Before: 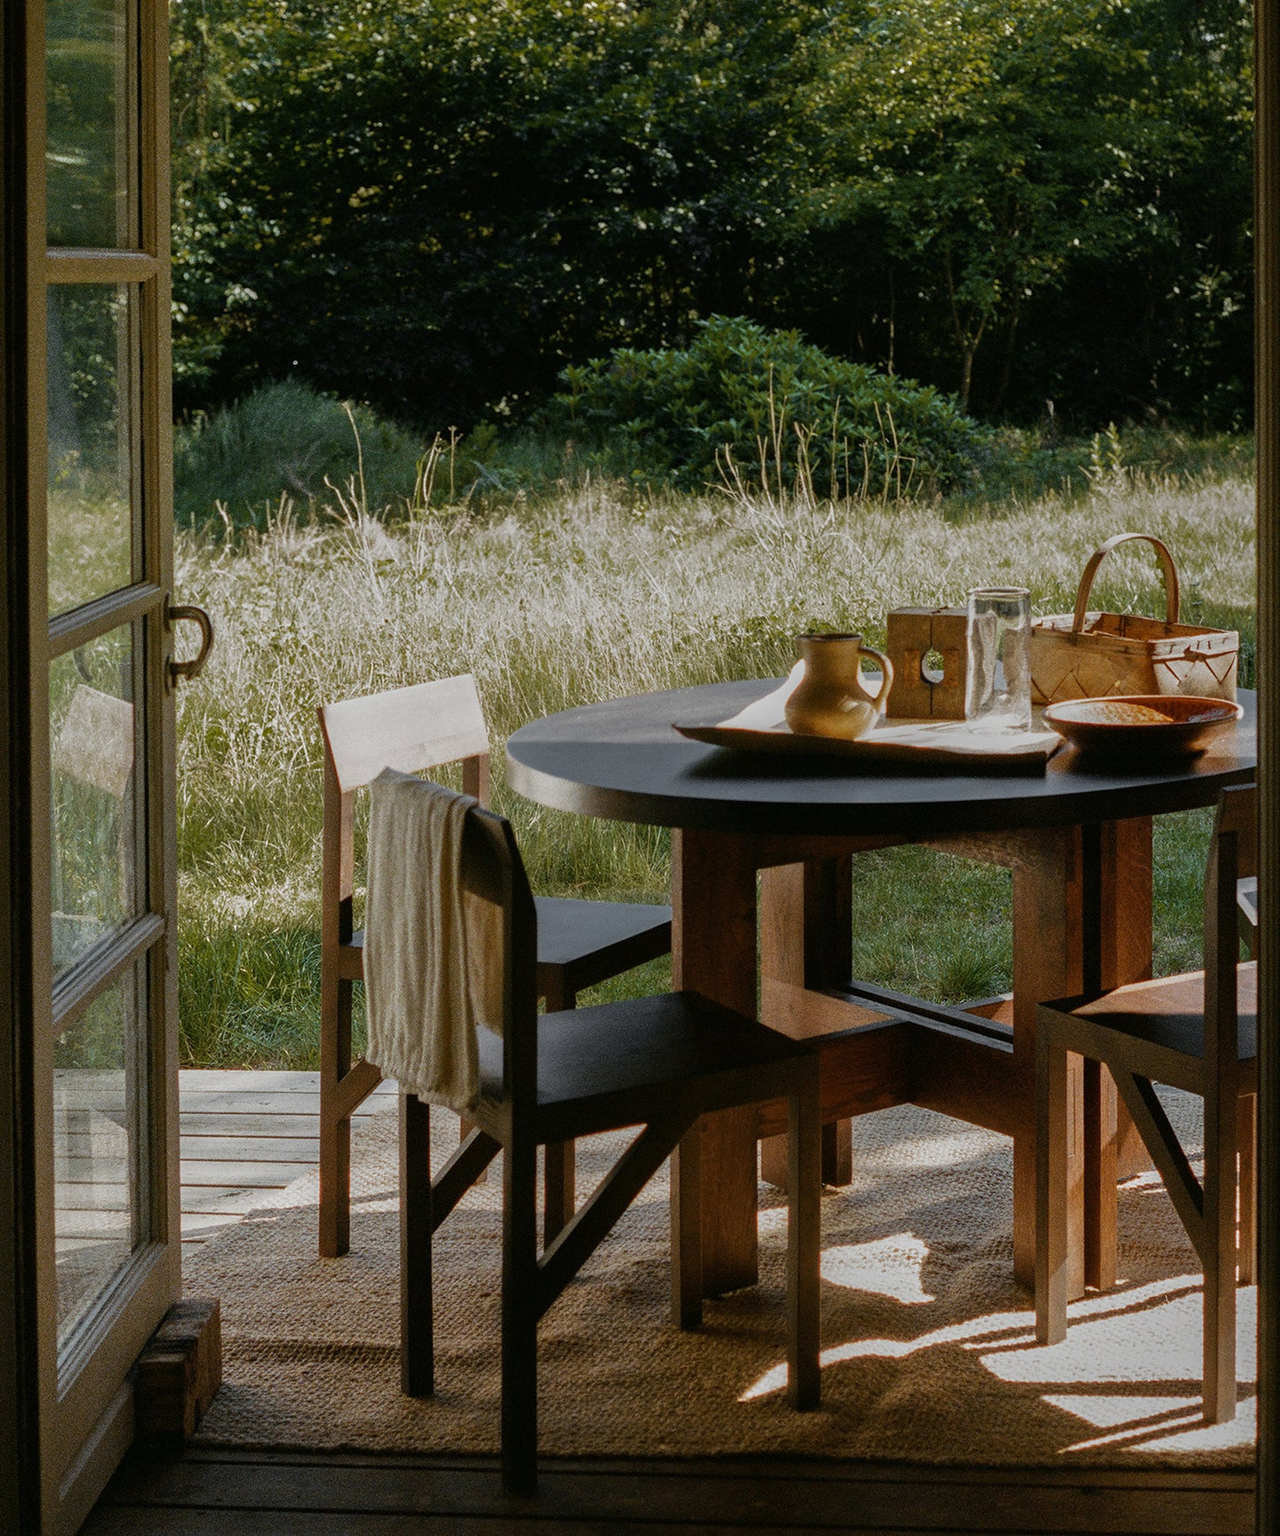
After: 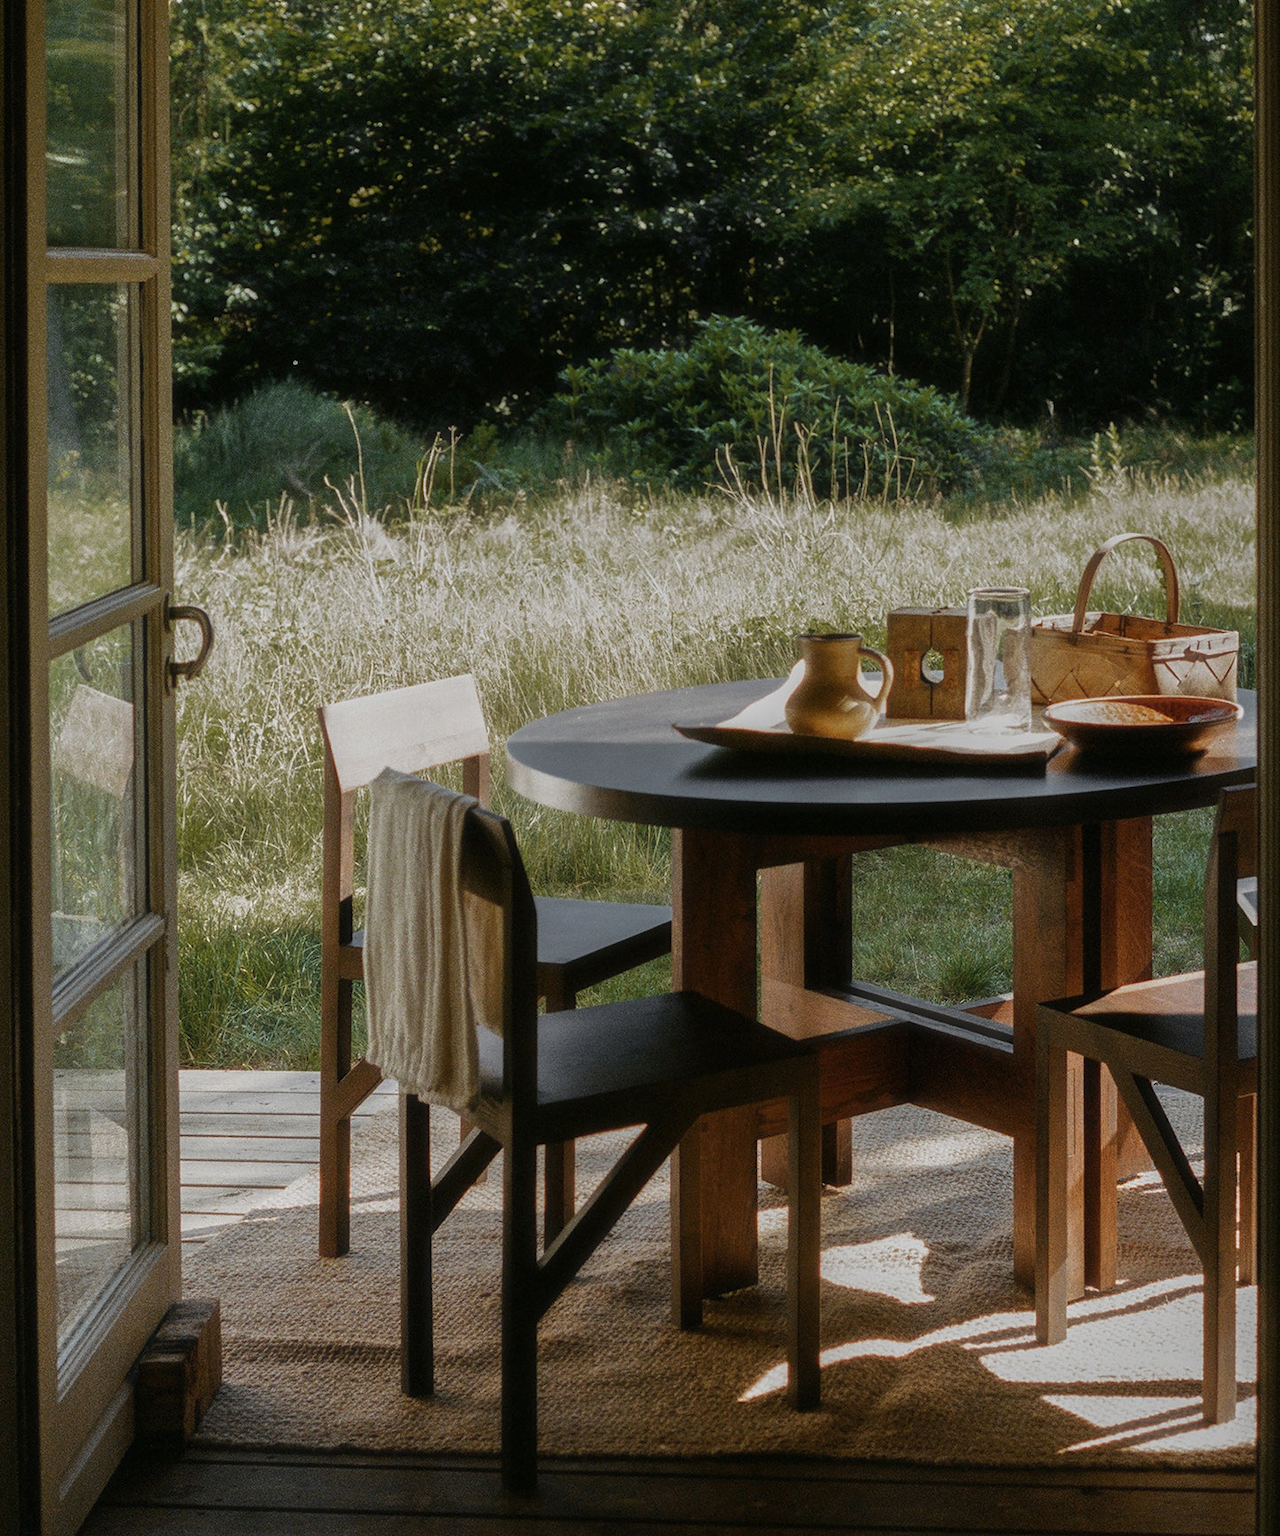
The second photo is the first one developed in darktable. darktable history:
tone equalizer: on, module defaults
haze removal: strength -0.1, adaptive false
color calibration: illuminant same as pipeline (D50), adaptation none (bypass), gamut compression 1.72
